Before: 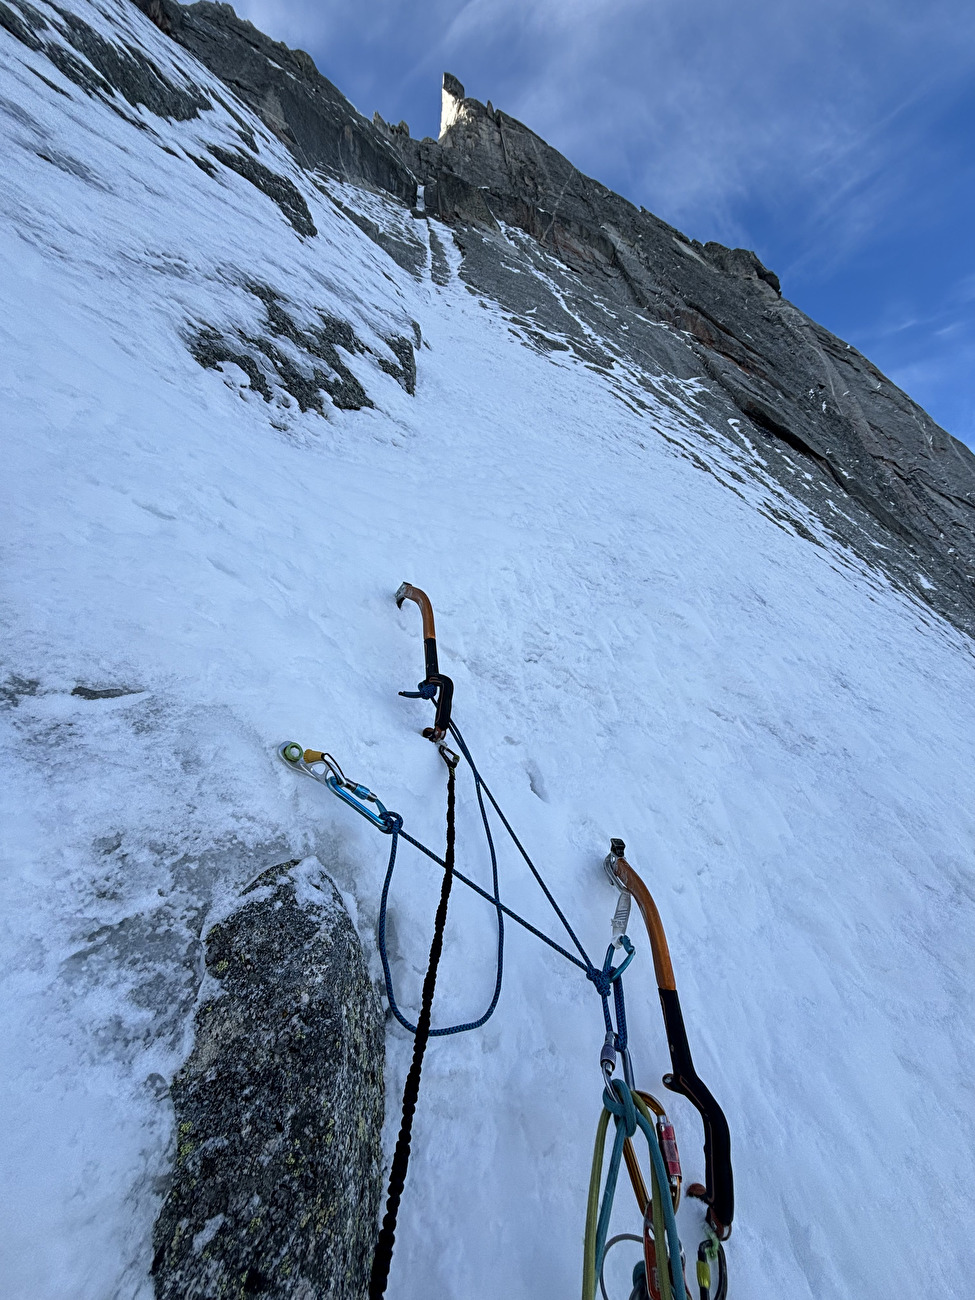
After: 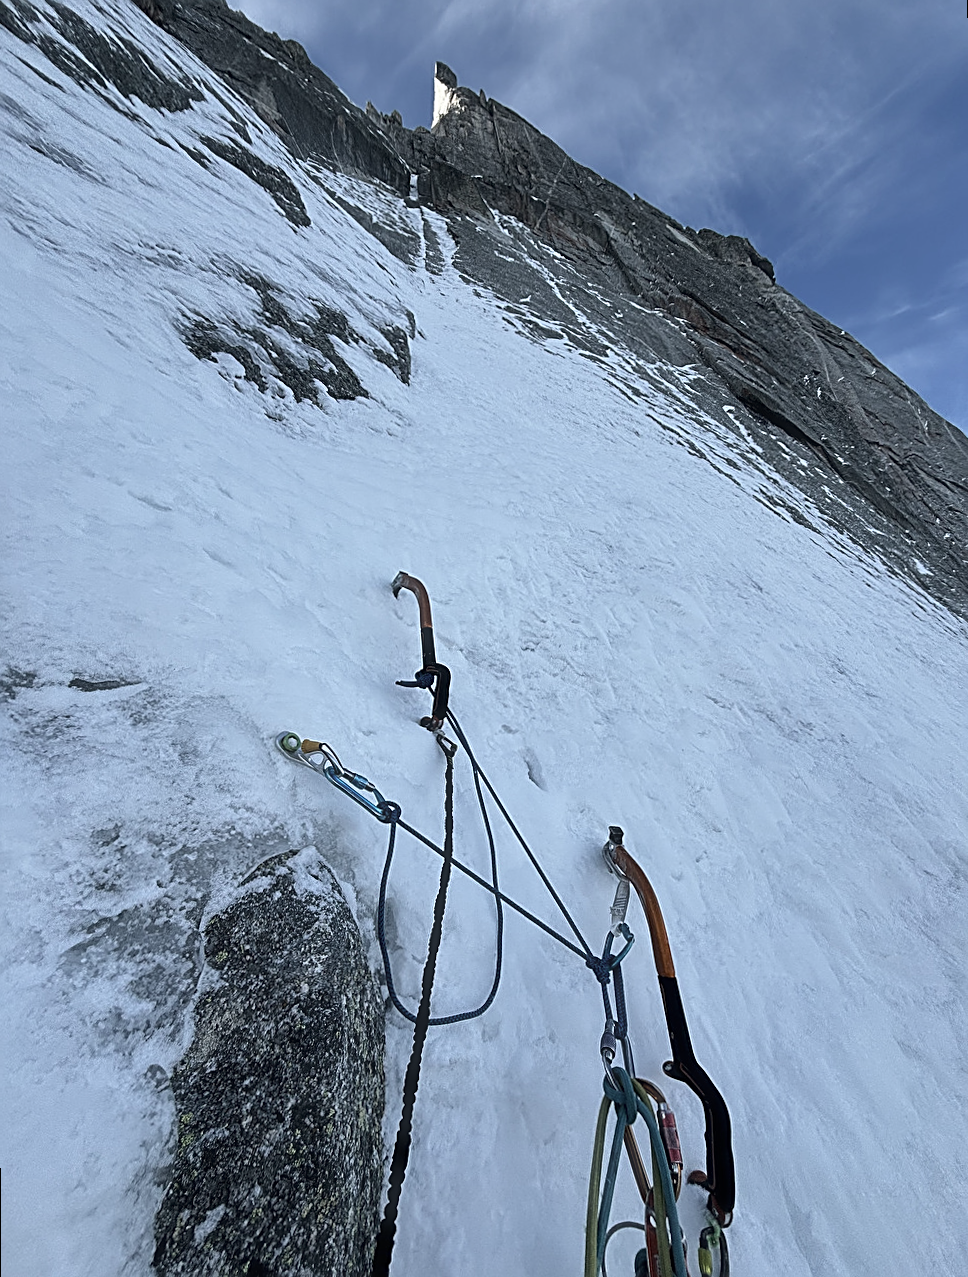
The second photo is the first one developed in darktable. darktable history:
contrast brightness saturation: contrast 0.1, saturation -0.36
shadows and highlights: shadows 32, highlights -32, soften with gaussian
rotate and perspective: rotation -0.45°, automatic cropping original format, crop left 0.008, crop right 0.992, crop top 0.012, crop bottom 0.988
haze removal: strength -0.05
sharpen: amount 0.575
